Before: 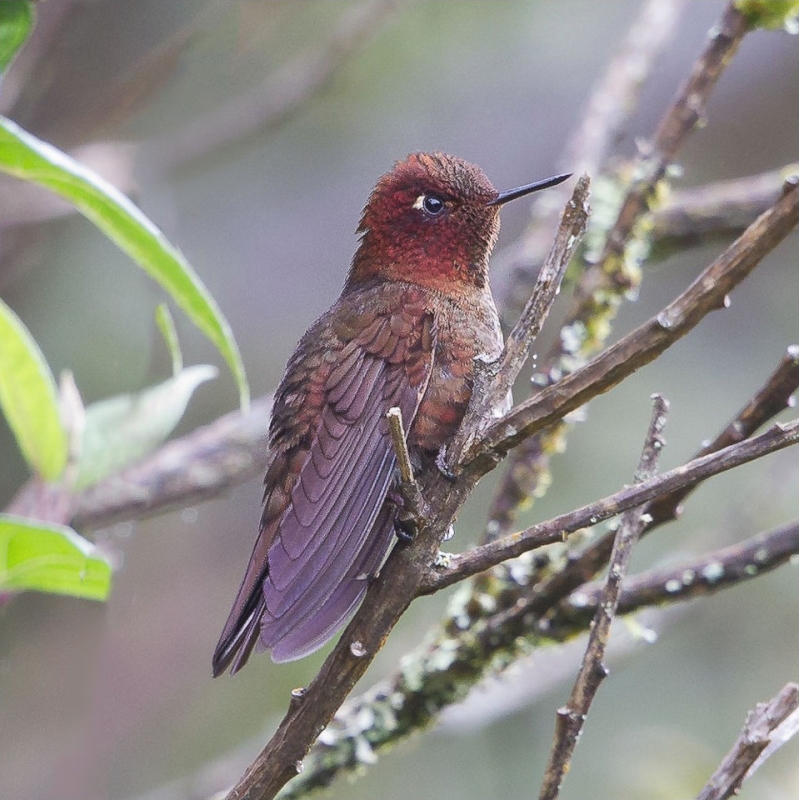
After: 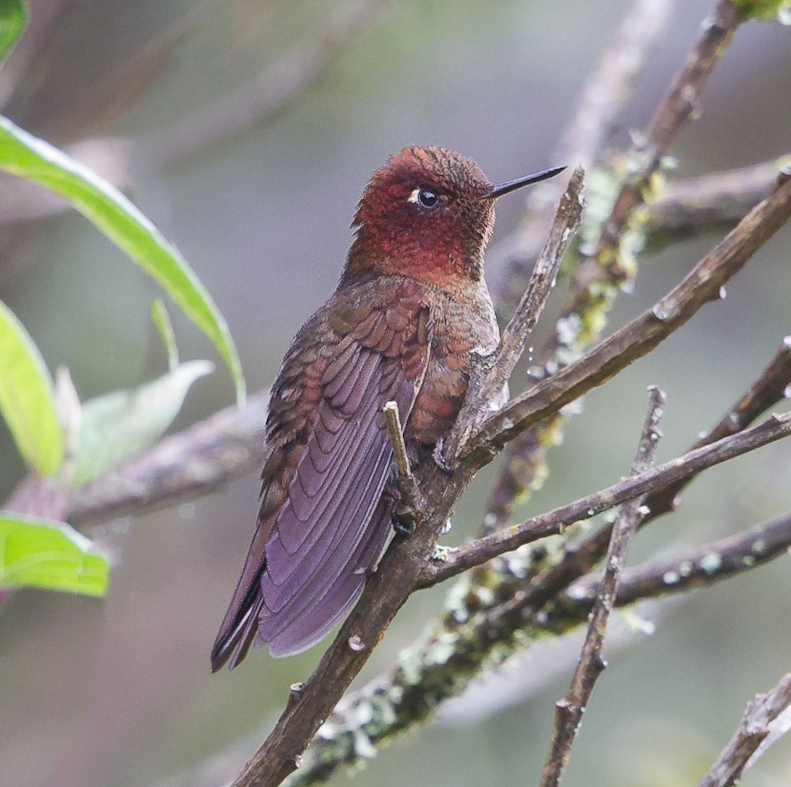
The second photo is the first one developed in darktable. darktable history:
rotate and perspective: rotation -0.45°, automatic cropping original format, crop left 0.008, crop right 0.992, crop top 0.012, crop bottom 0.988
shadows and highlights: radius 334.93, shadows 63.48, highlights 6.06, compress 87.7%, highlights color adjustment 39.73%, soften with gaussian
